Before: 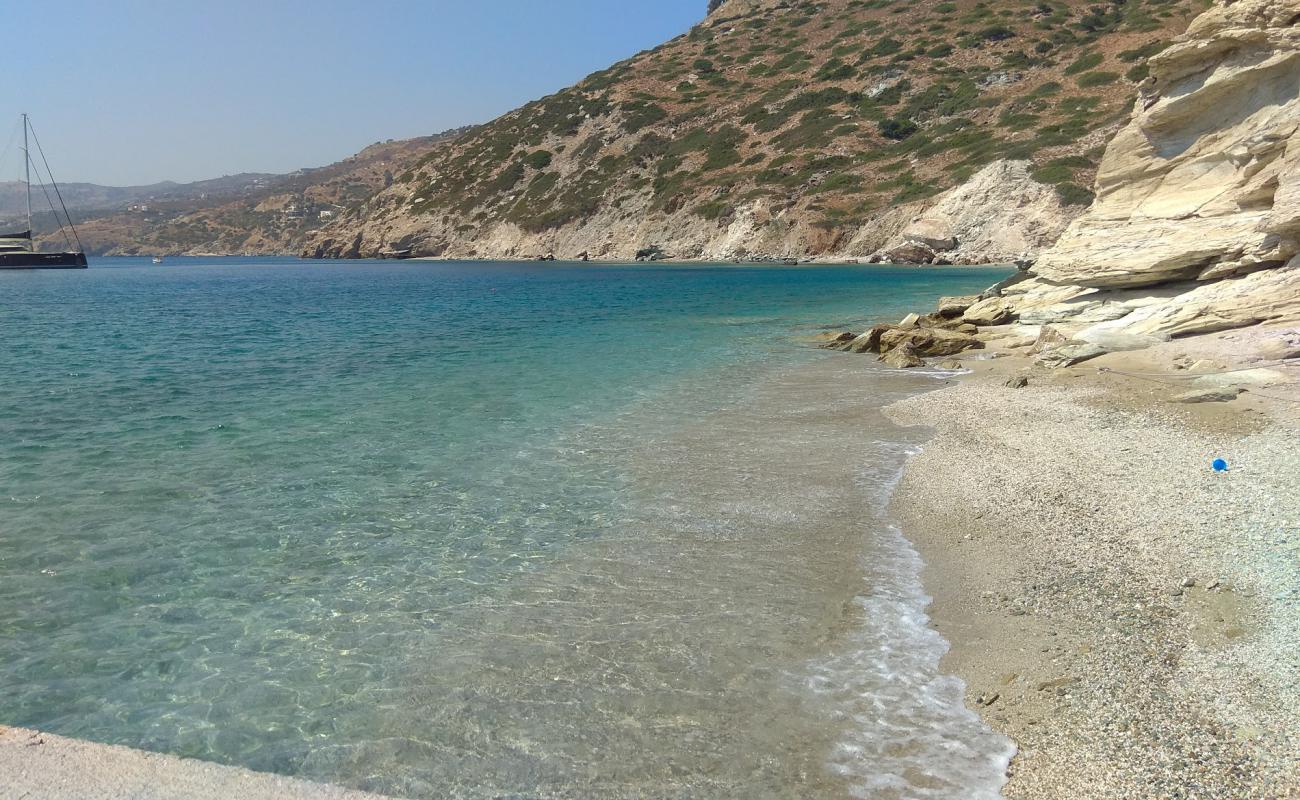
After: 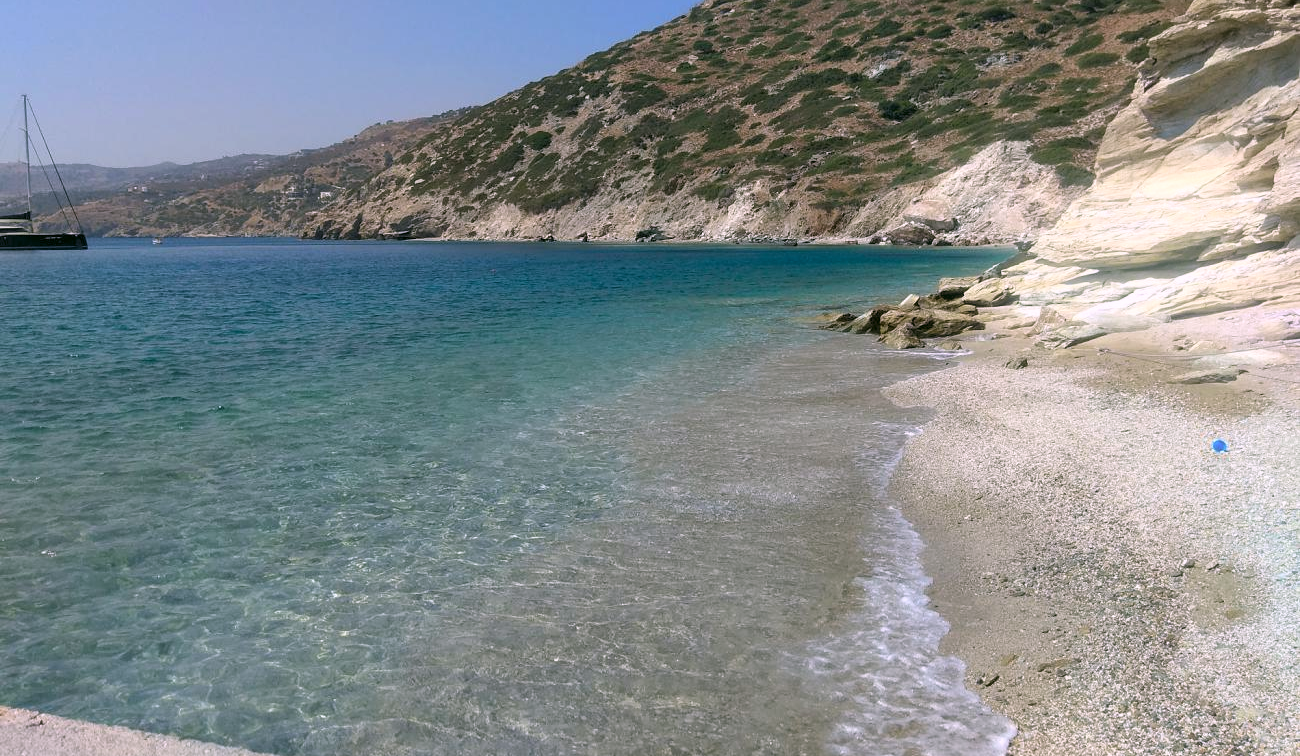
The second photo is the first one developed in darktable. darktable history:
levels: mode automatic, black 0.023%, white 99.97%, levels [0.062, 0.494, 0.925]
crop and rotate: top 2.479%, bottom 3.018%
bloom: size 5%, threshold 95%, strength 15%
color calibration: illuminant custom, x 0.363, y 0.385, temperature 4528.03 K
color correction: highlights a* 4.02, highlights b* 4.98, shadows a* -7.55, shadows b* 4.98
exposure: black level correction 0, exposure -0.766 EV, compensate highlight preservation false
